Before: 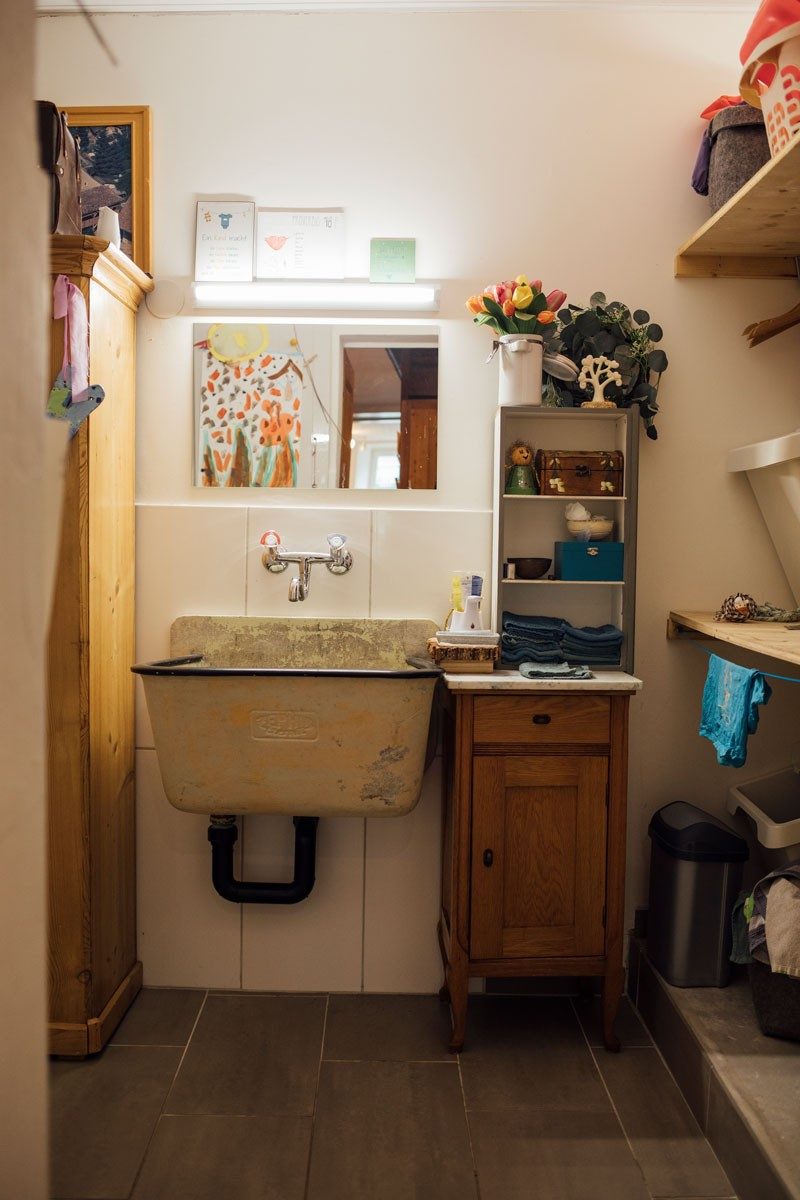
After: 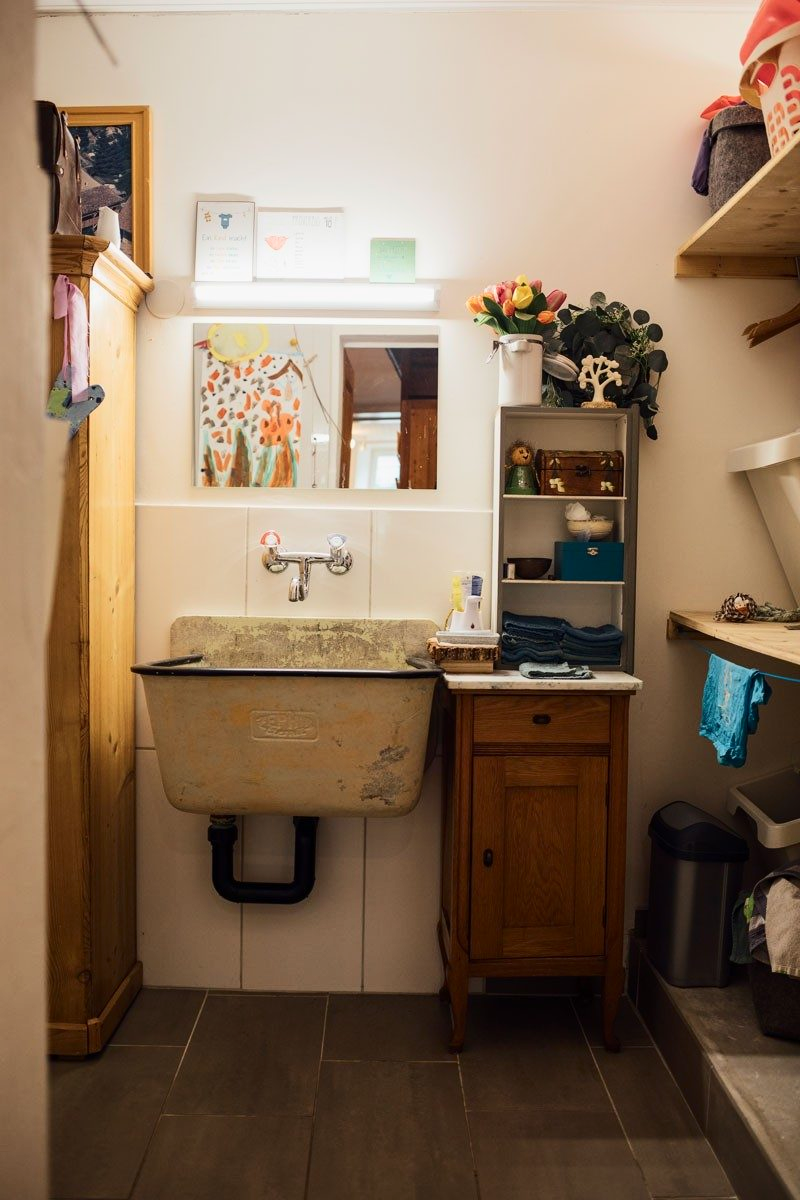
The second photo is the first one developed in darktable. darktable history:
shadows and highlights: shadows -19.98, white point adjustment -1.87, highlights -34.73
contrast brightness saturation: contrast 0.238, brightness 0.091
tone equalizer: edges refinement/feathering 500, mask exposure compensation -1.57 EV, preserve details no
